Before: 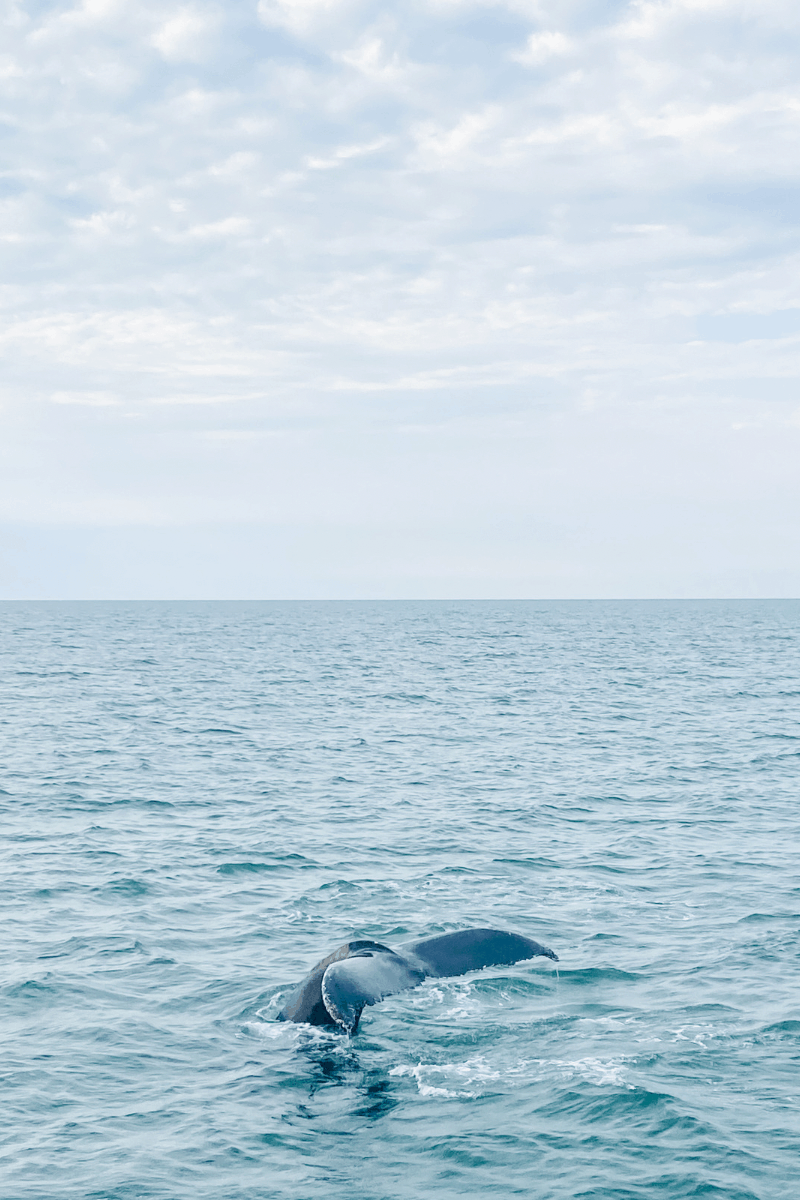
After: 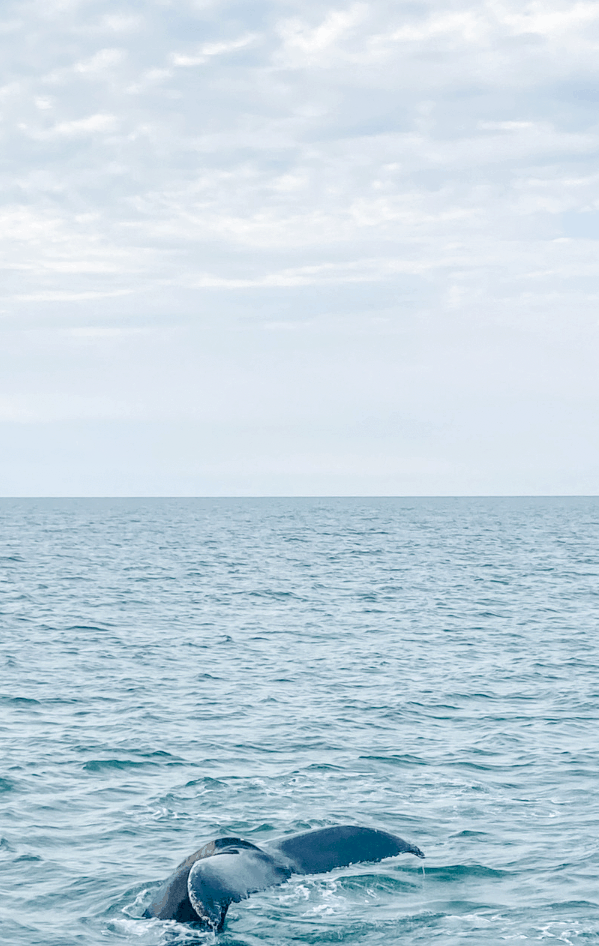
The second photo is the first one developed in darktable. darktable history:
crop: left 16.768%, top 8.653%, right 8.362%, bottom 12.485%
local contrast: on, module defaults
